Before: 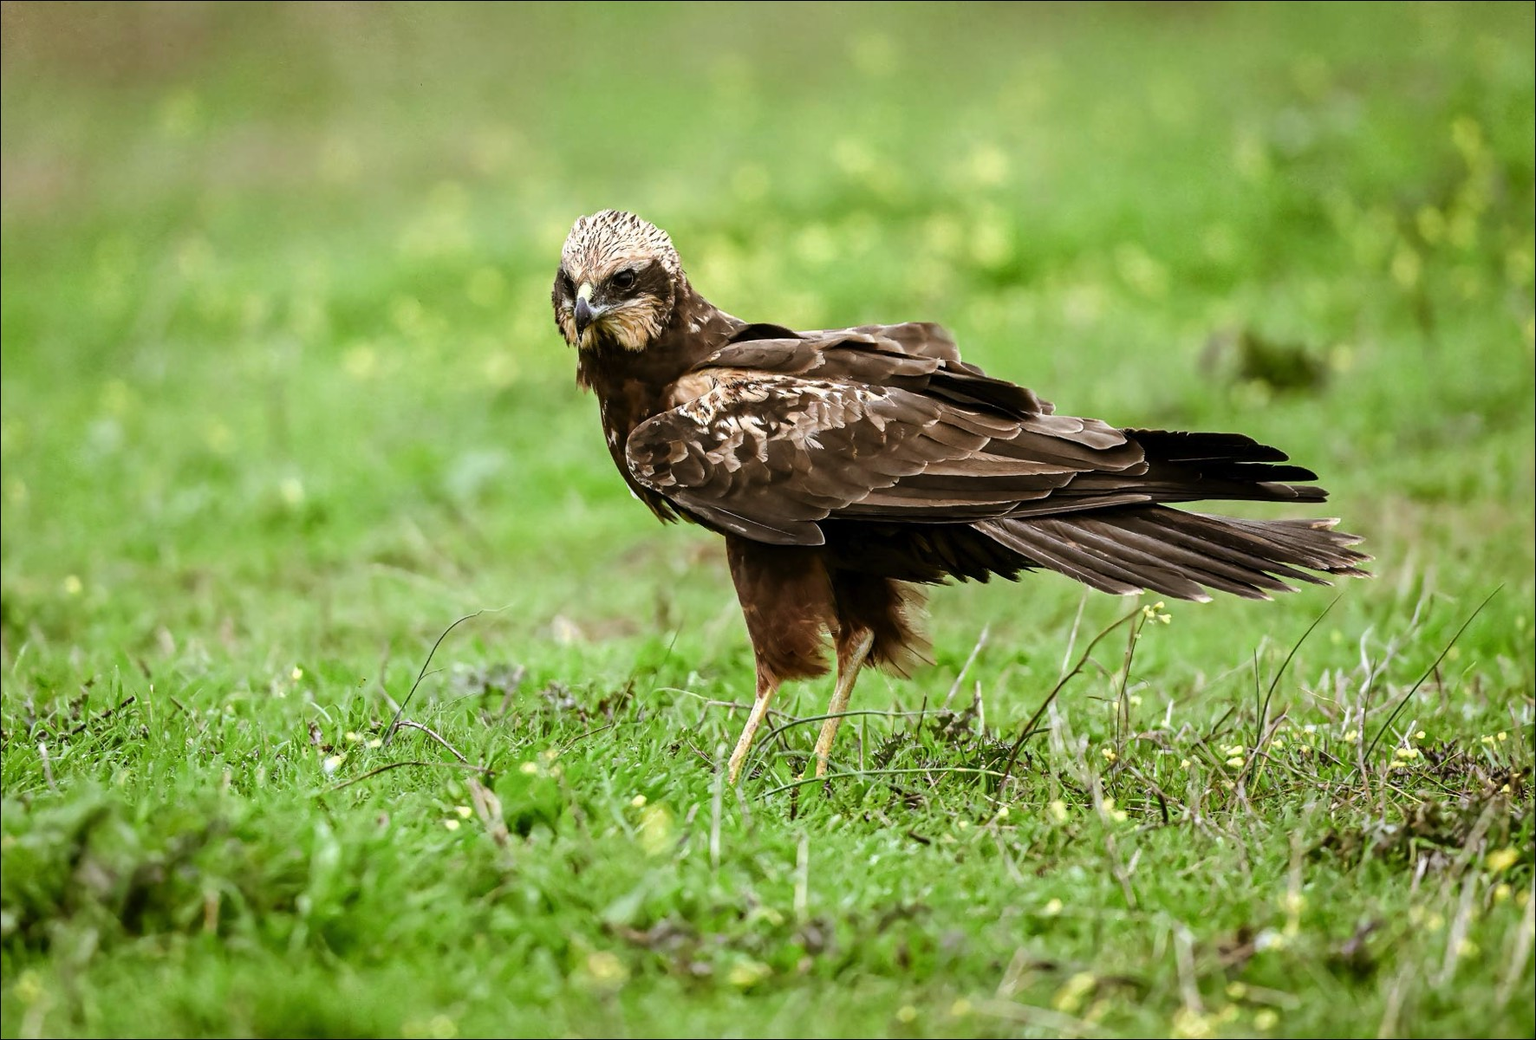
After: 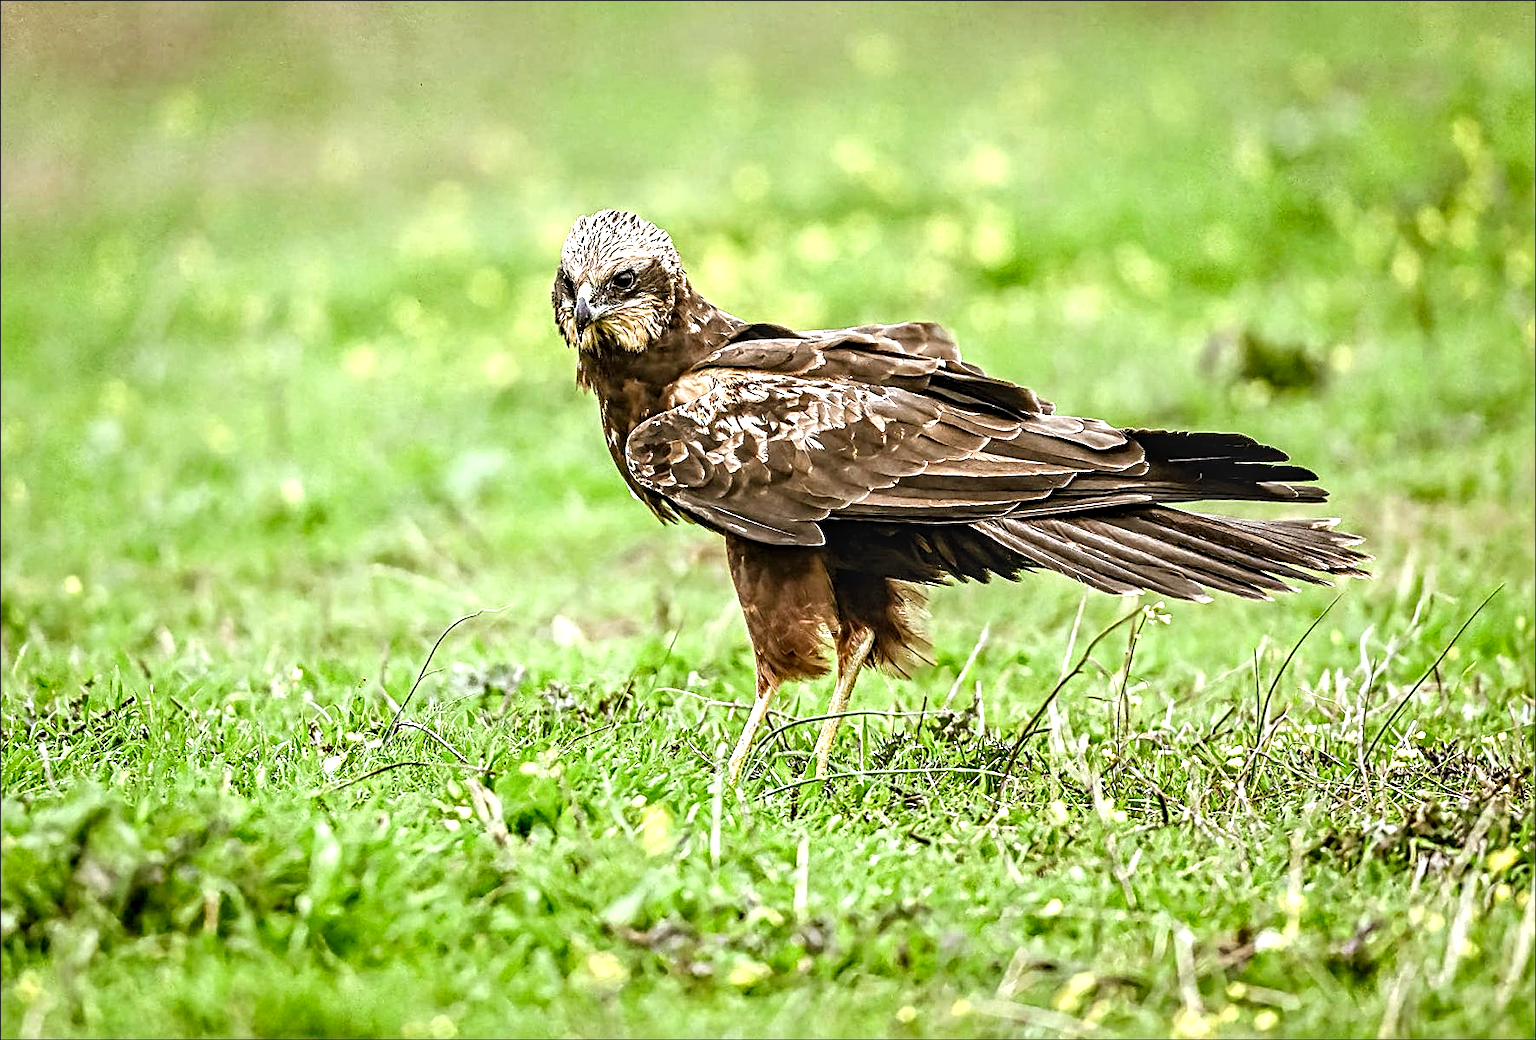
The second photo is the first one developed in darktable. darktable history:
exposure: black level correction 0, exposure 0.698 EV, compensate highlight preservation false
contrast equalizer: y [[0.506, 0.531, 0.562, 0.606, 0.638, 0.669], [0.5 ×6], [0.5 ×6], [0 ×6], [0 ×6]]
sharpen: on, module defaults
local contrast: detail 110%
